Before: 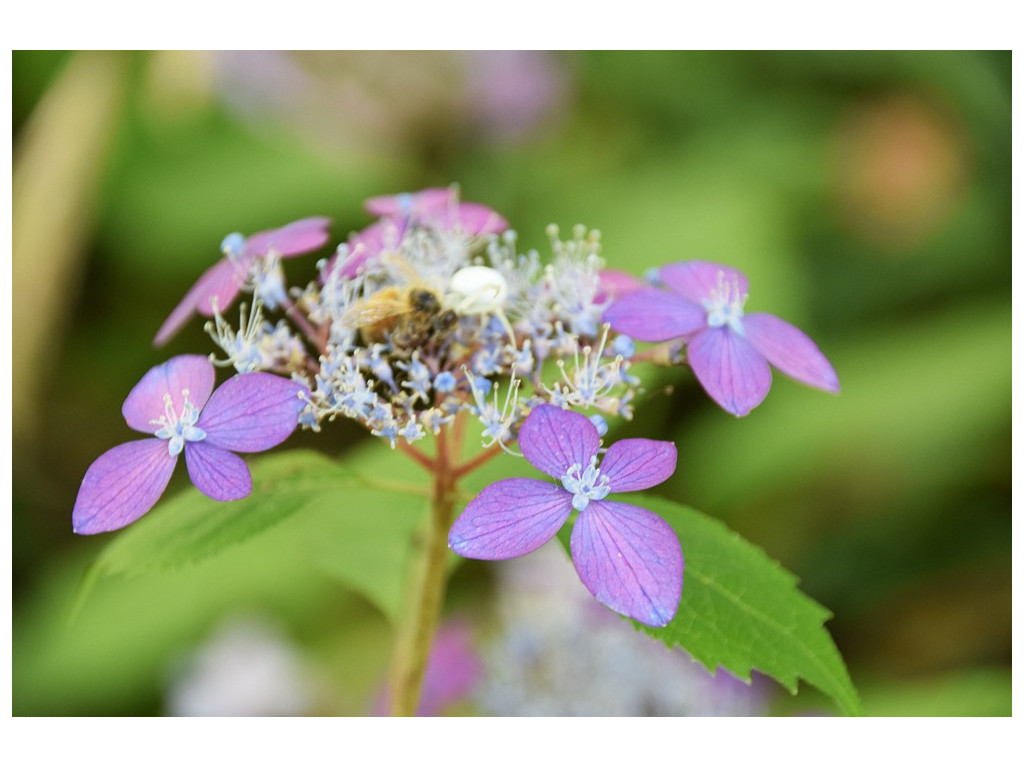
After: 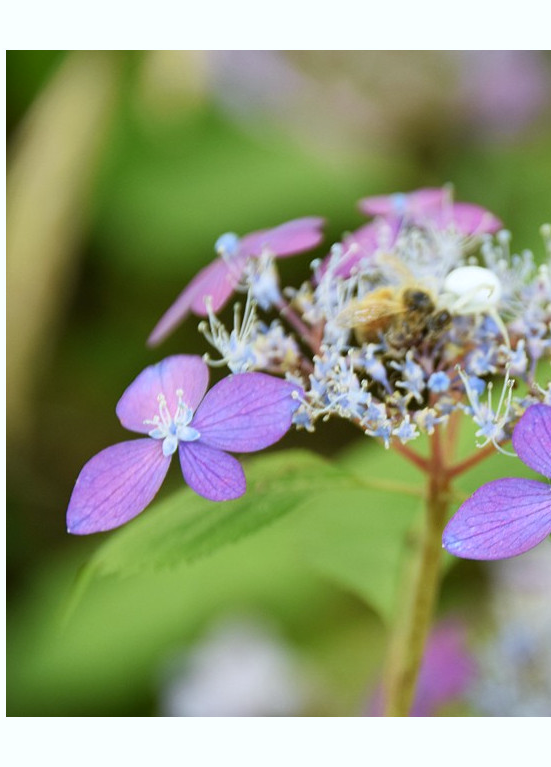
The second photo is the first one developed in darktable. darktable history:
shadows and highlights: shadows 37.27, highlights -28.18, soften with gaussian
white balance: red 0.974, blue 1.044
crop: left 0.587%, right 45.588%, bottom 0.086%
